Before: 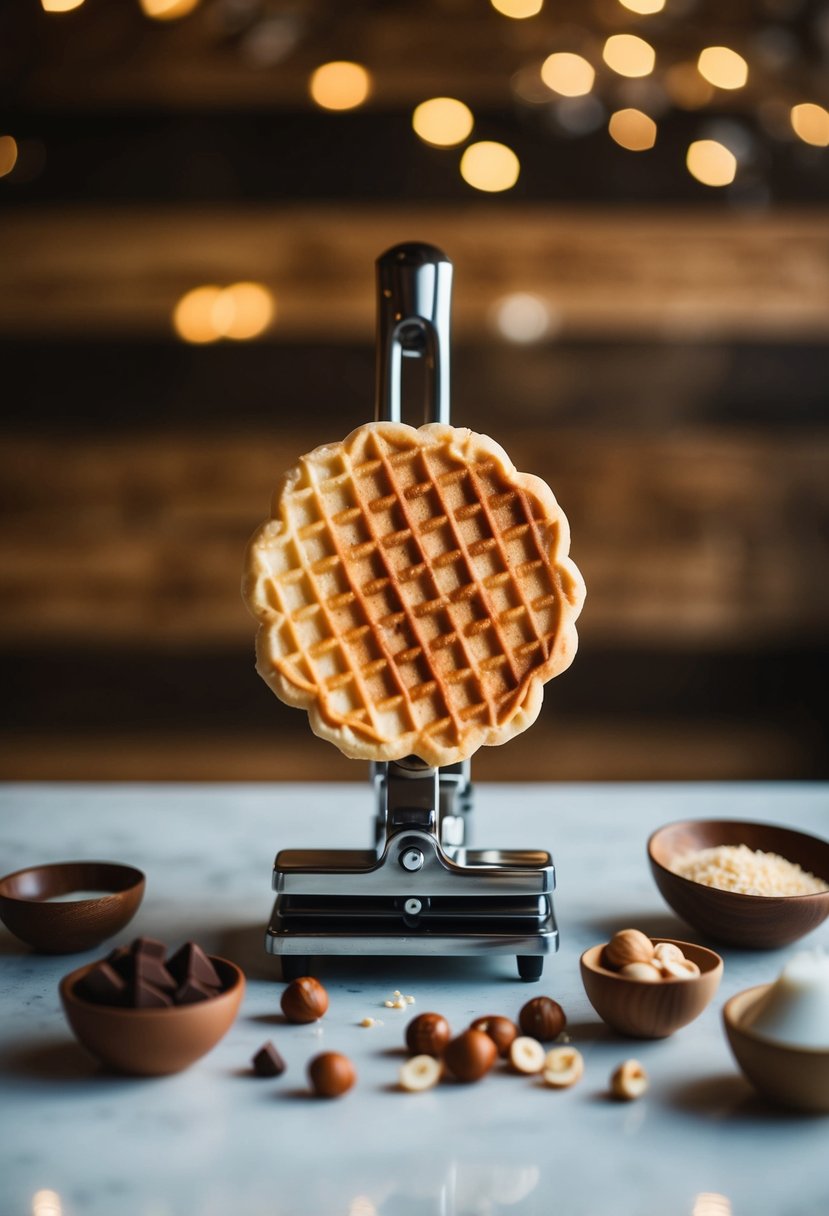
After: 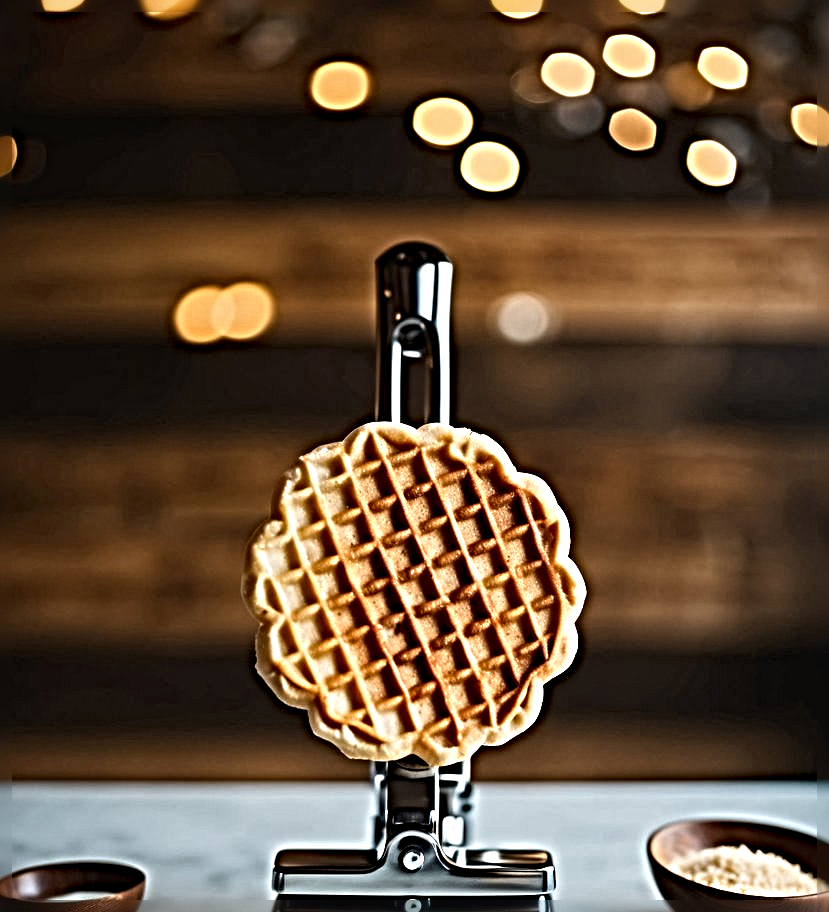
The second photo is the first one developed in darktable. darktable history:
shadows and highlights: shadows -21.42, highlights 98.84, soften with gaussian
crop: bottom 24.979%
sharpen: radius 6.285, amount 1.805, threshold 0.049
